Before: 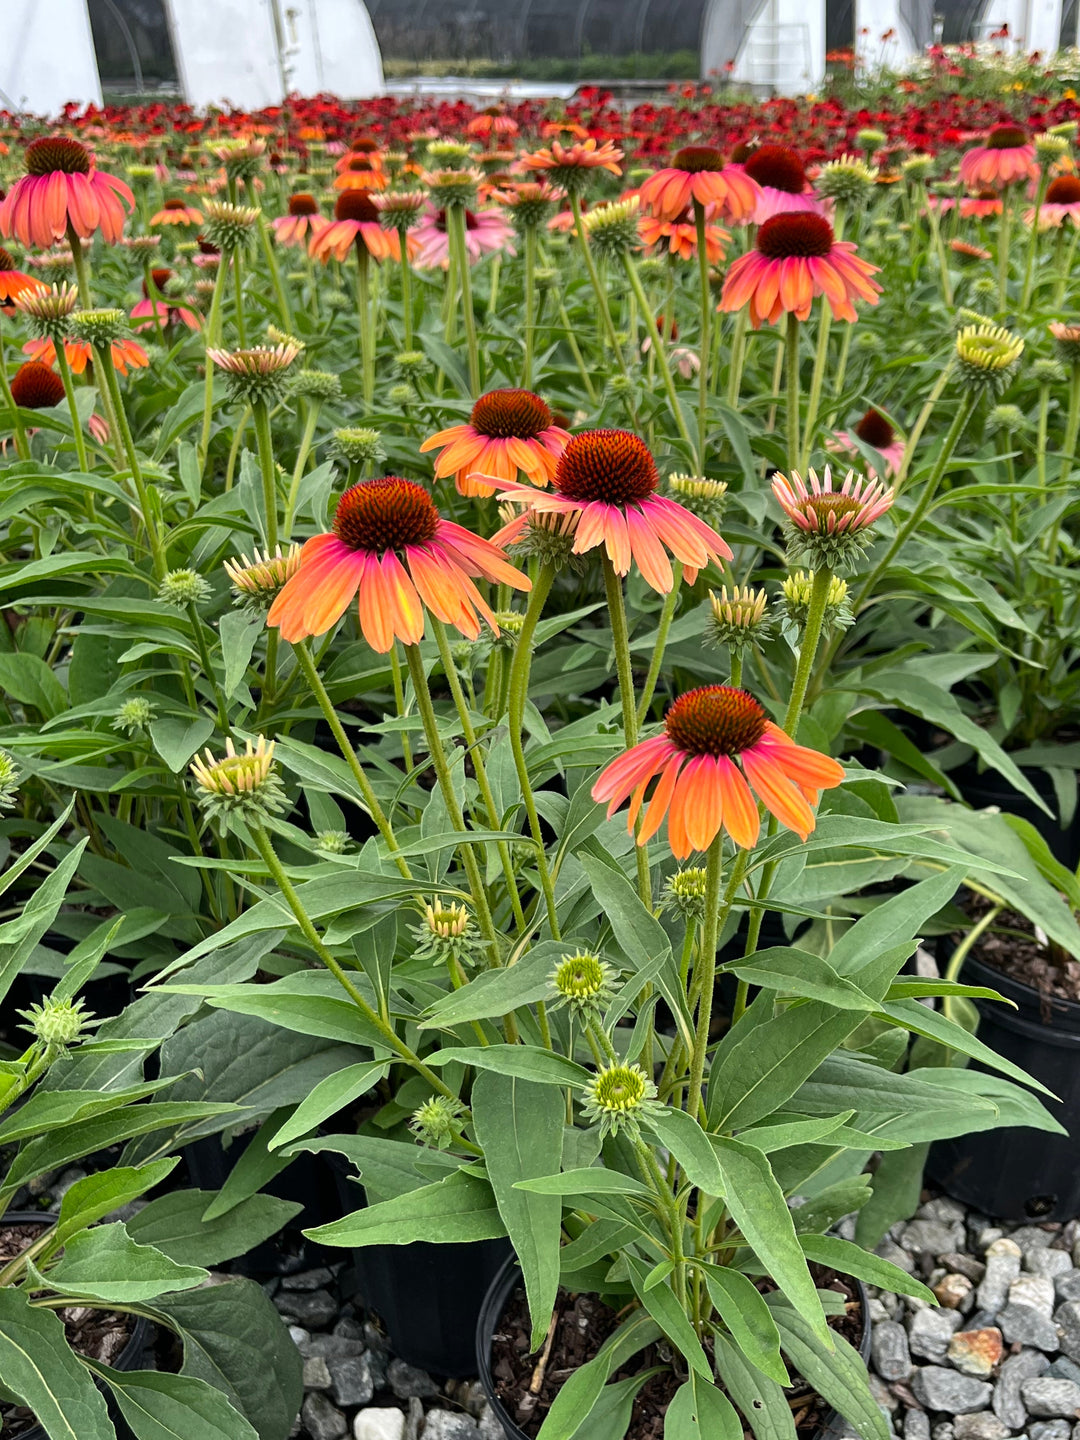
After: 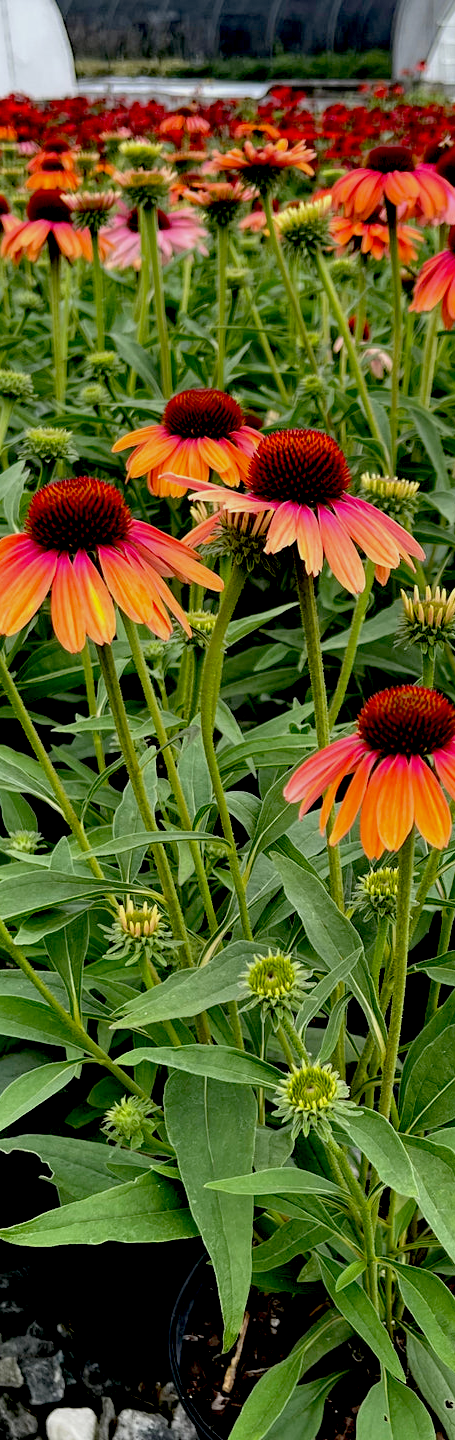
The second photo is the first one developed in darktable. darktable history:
crop: left 28.583%, right 29.231%
exposure: black level correction 0.046, exposure -0.228 EV, compensate highlight preservation false
